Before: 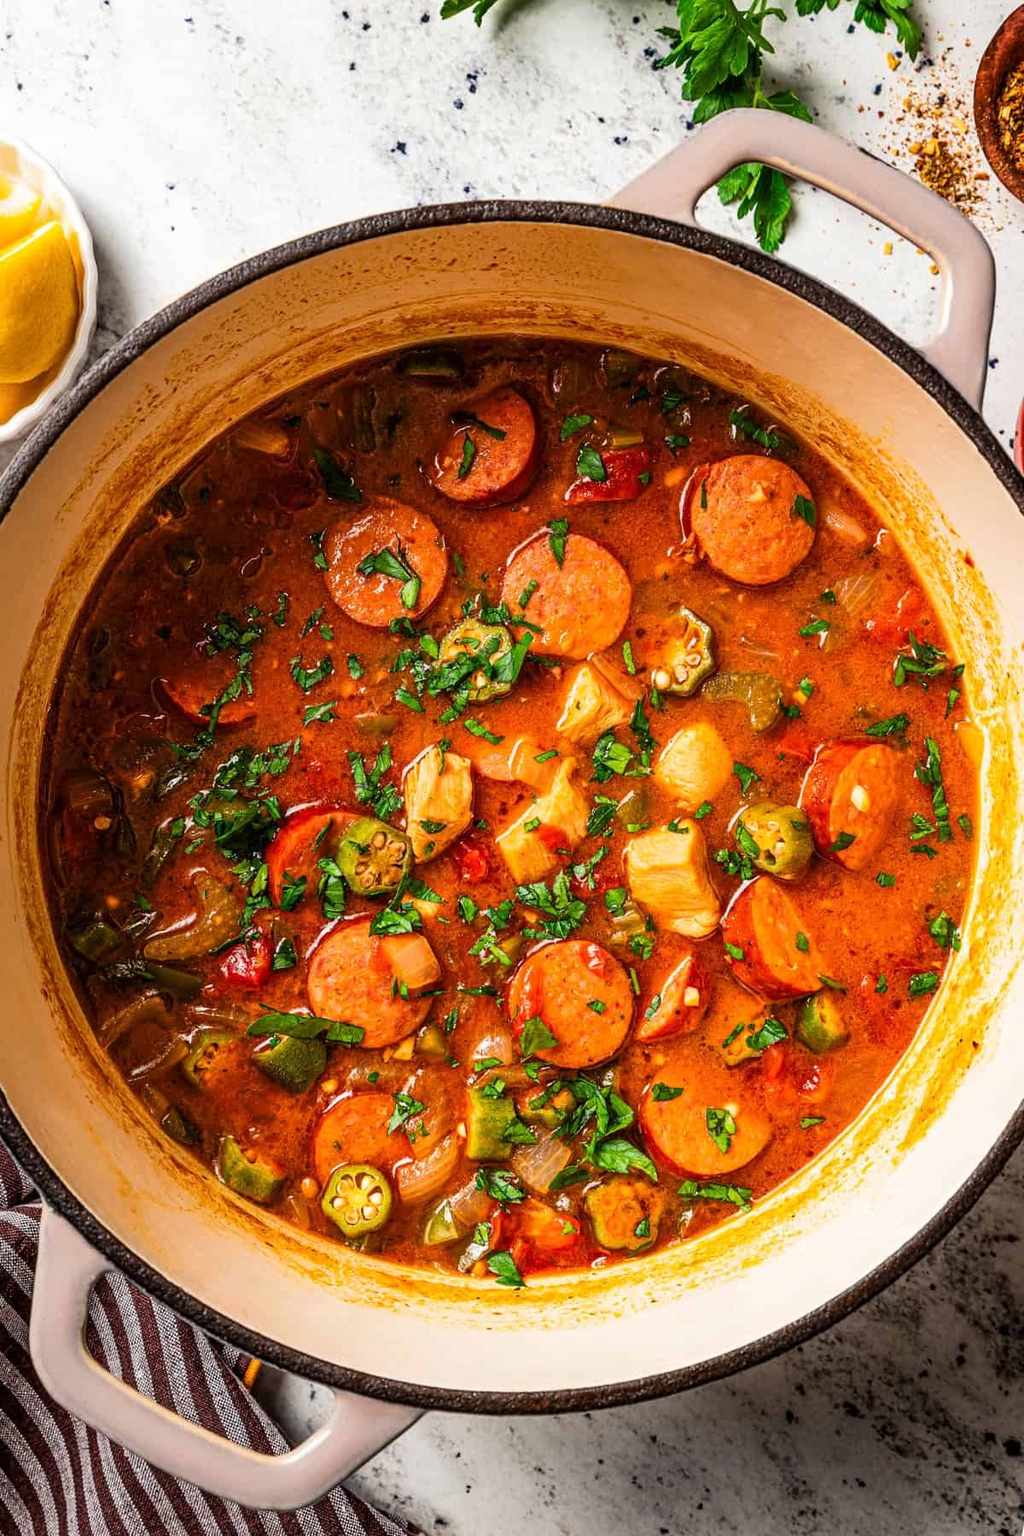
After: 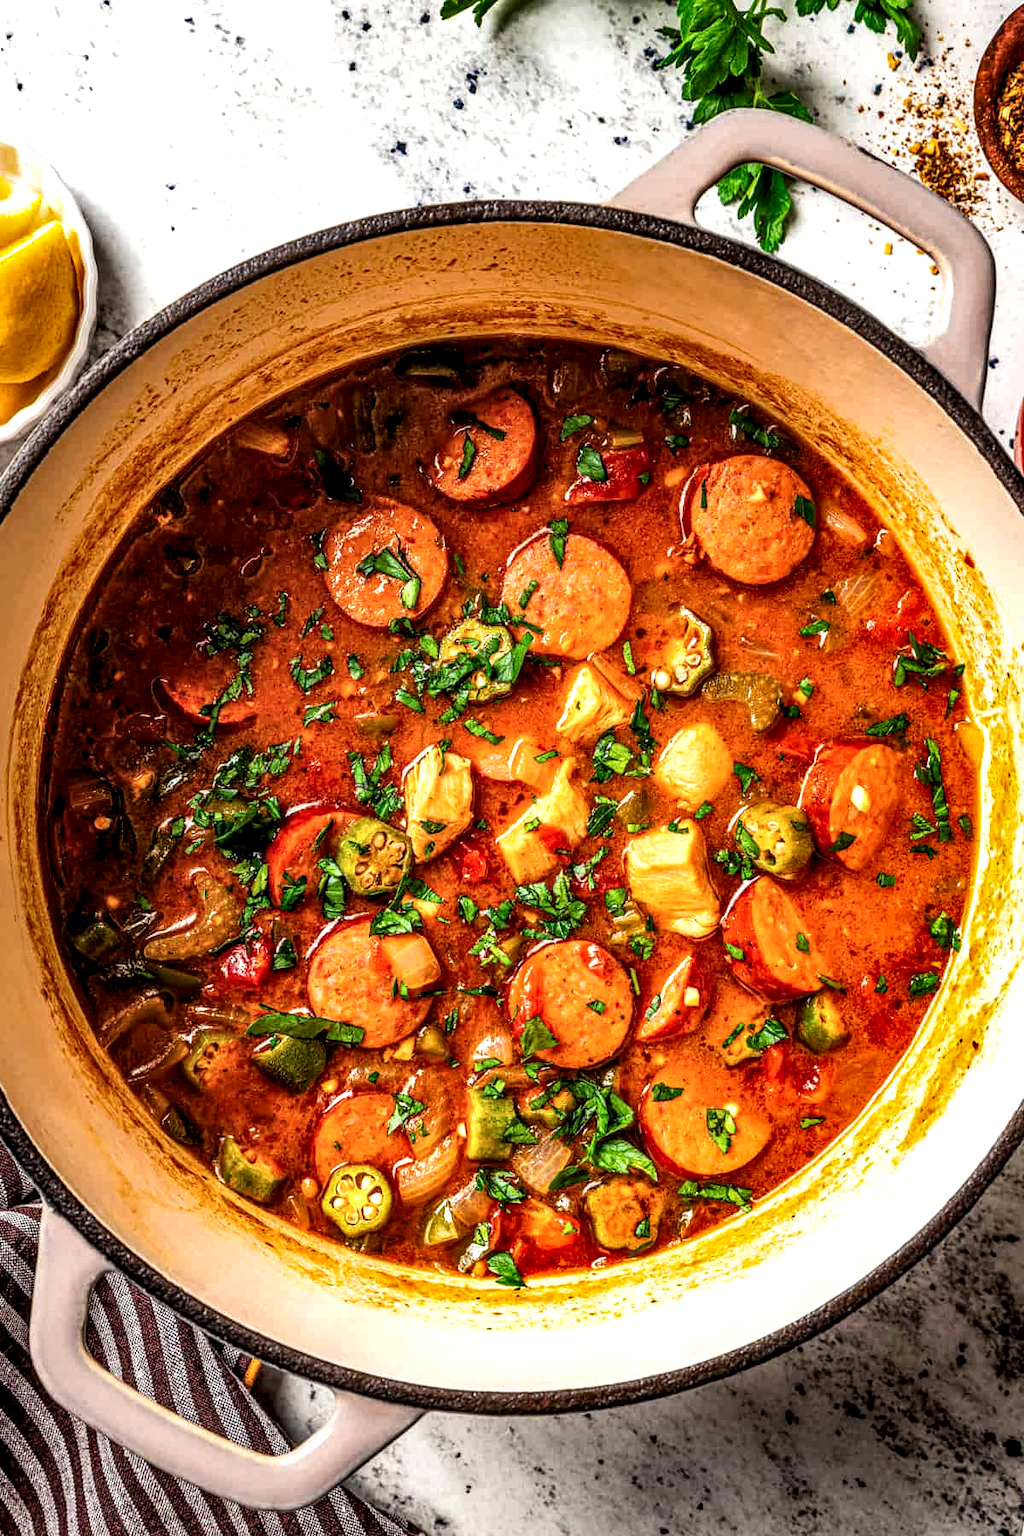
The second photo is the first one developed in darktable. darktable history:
levels: levels [0, 0.476, 0.951]
shadows and highlights: soften with gaussian
color calibration: illuminant same as pipeline (D50), adaptation XYZ, x 0.347, y 0.359, temperature 5015.22 K
local contrast: detail 160%
